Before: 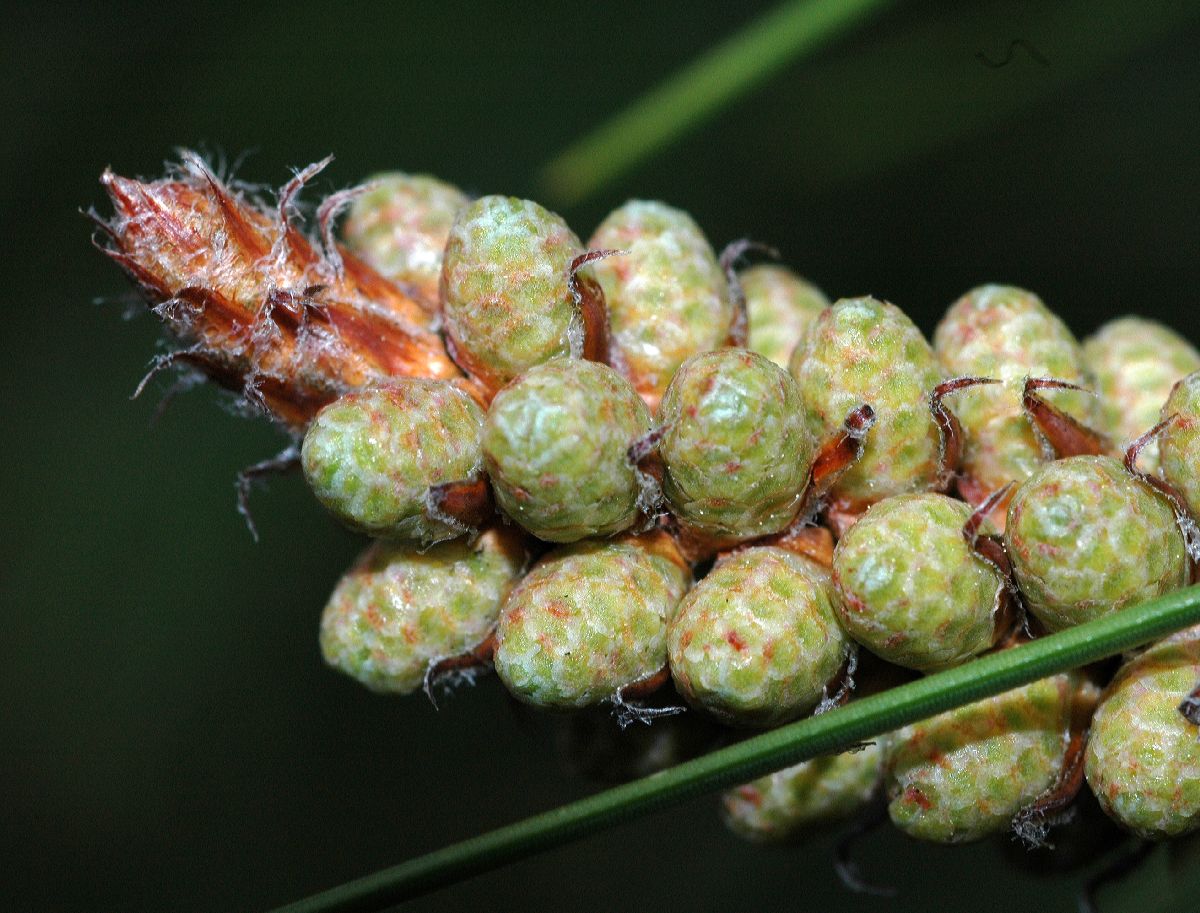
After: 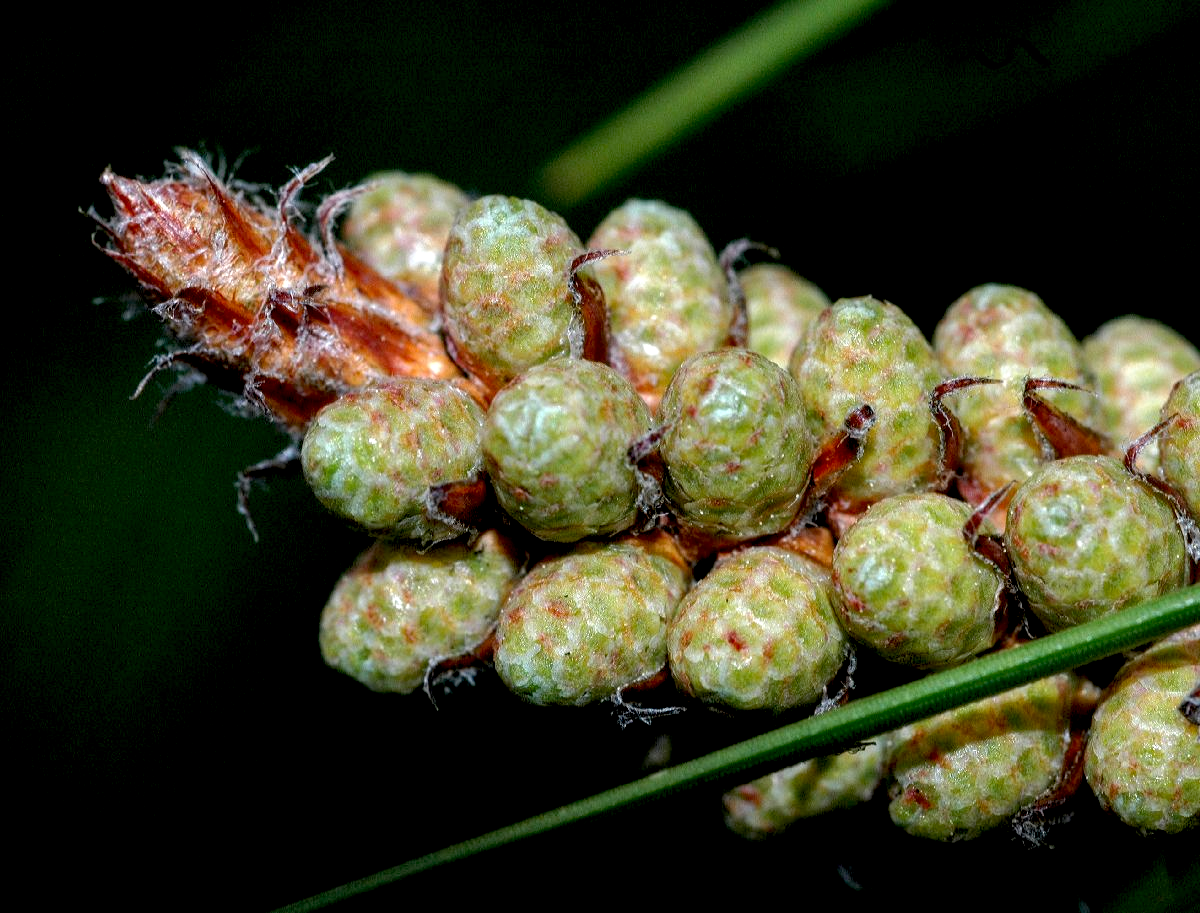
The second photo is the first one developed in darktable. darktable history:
exposure: black level correction 0.016, exposure -0.006 EV, compensate highlight preservation false
tone equalizer: edges refinement/feathering 500, mask exposure compensation -1.57 EV, preserve details no
local contrast: detail 130%
